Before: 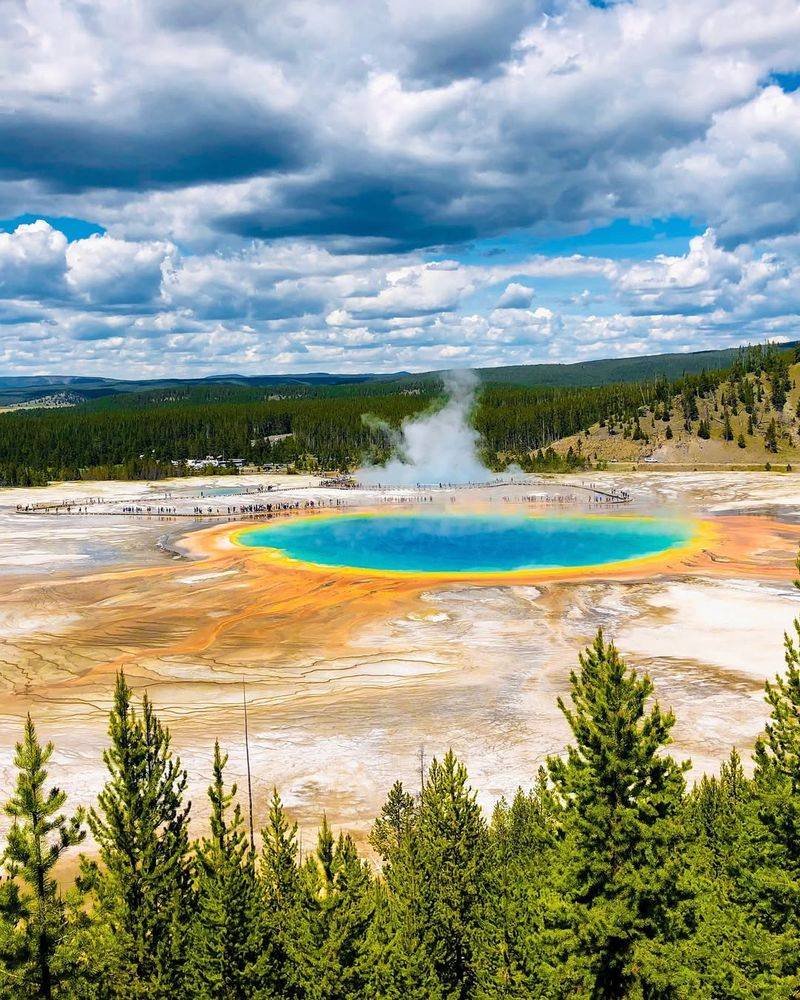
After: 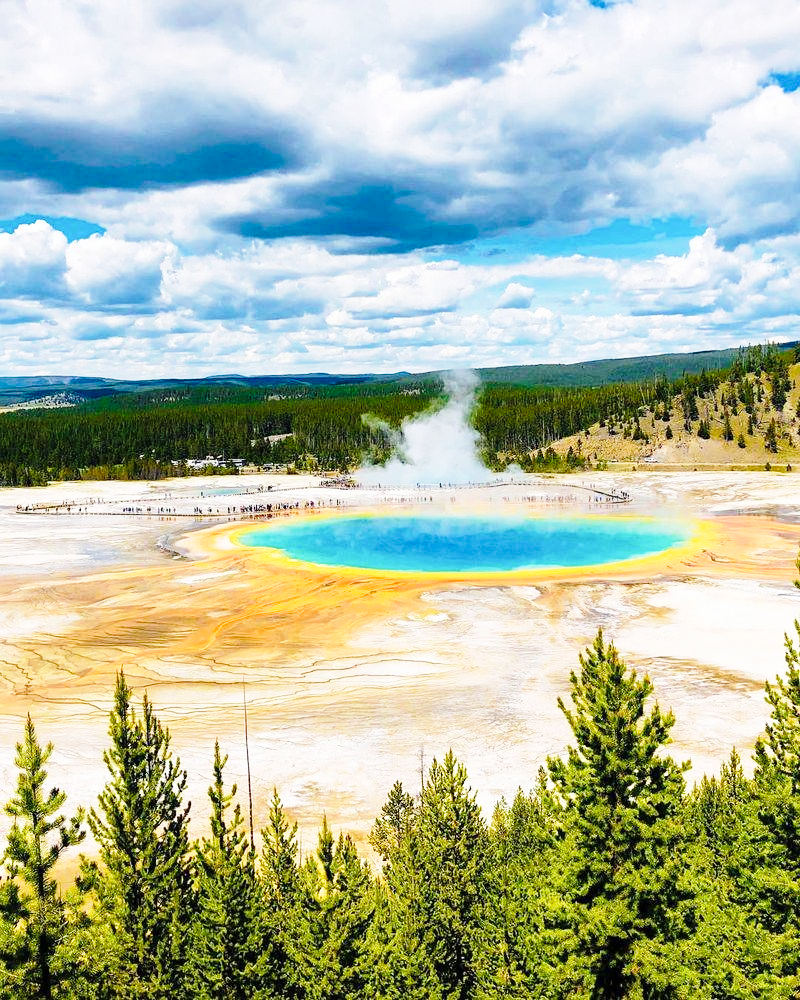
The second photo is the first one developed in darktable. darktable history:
base curve: curves: ch0 [(0, 0) (0.028, 0.03) (0.121, 0.232) (0.46, 0.748) (0.859, 0.968) (1, 1)], exposure shift 0.01, preserve colors none
shadows and highlights: radius 332.68, shadows 54.5, highlights -98.95, compress 94.37%, soften with gaussian
